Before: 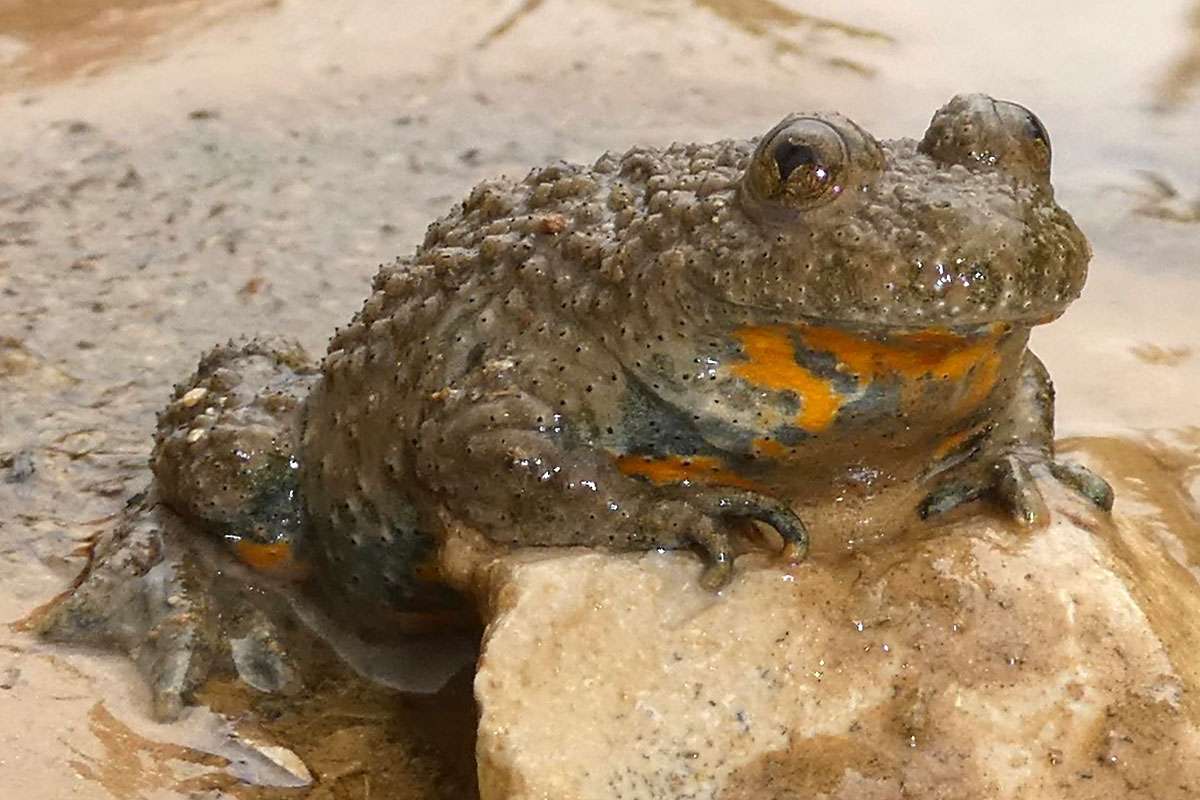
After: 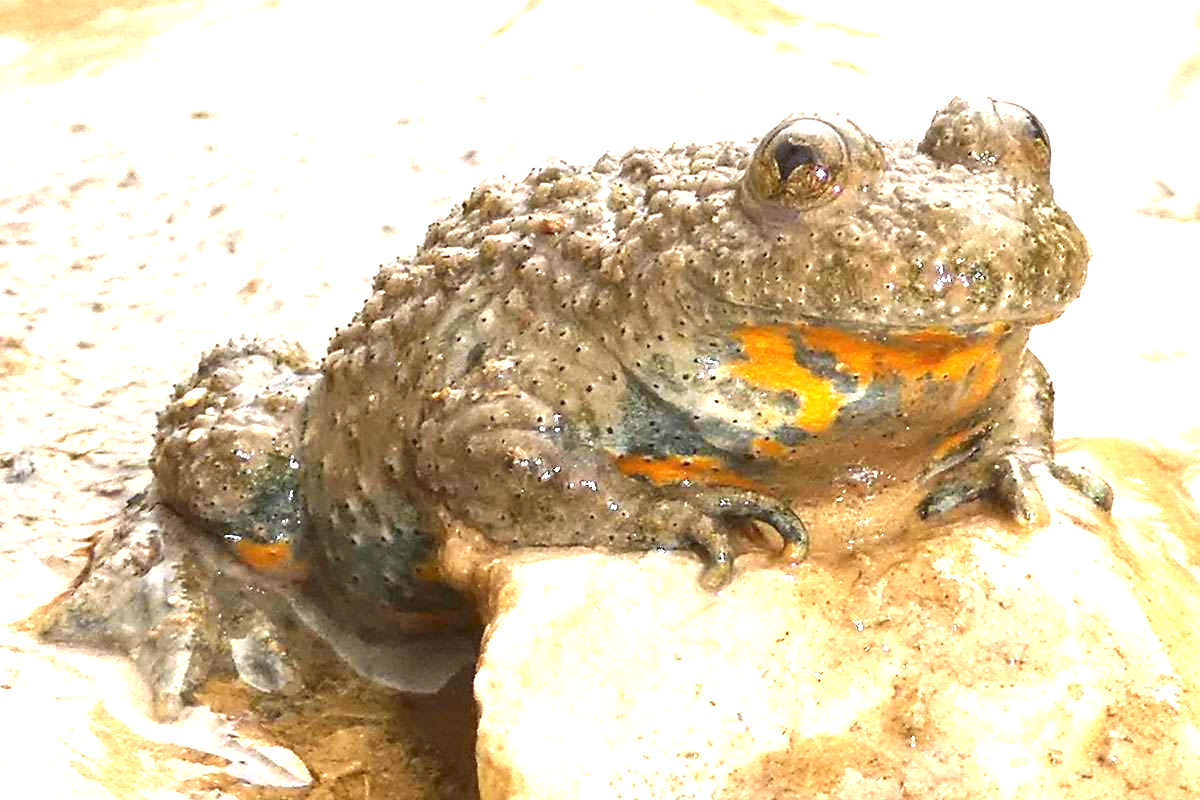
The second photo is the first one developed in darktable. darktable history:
exposure: black level correction 0, exposure 1.67 EV, compensate highlight preservation false
